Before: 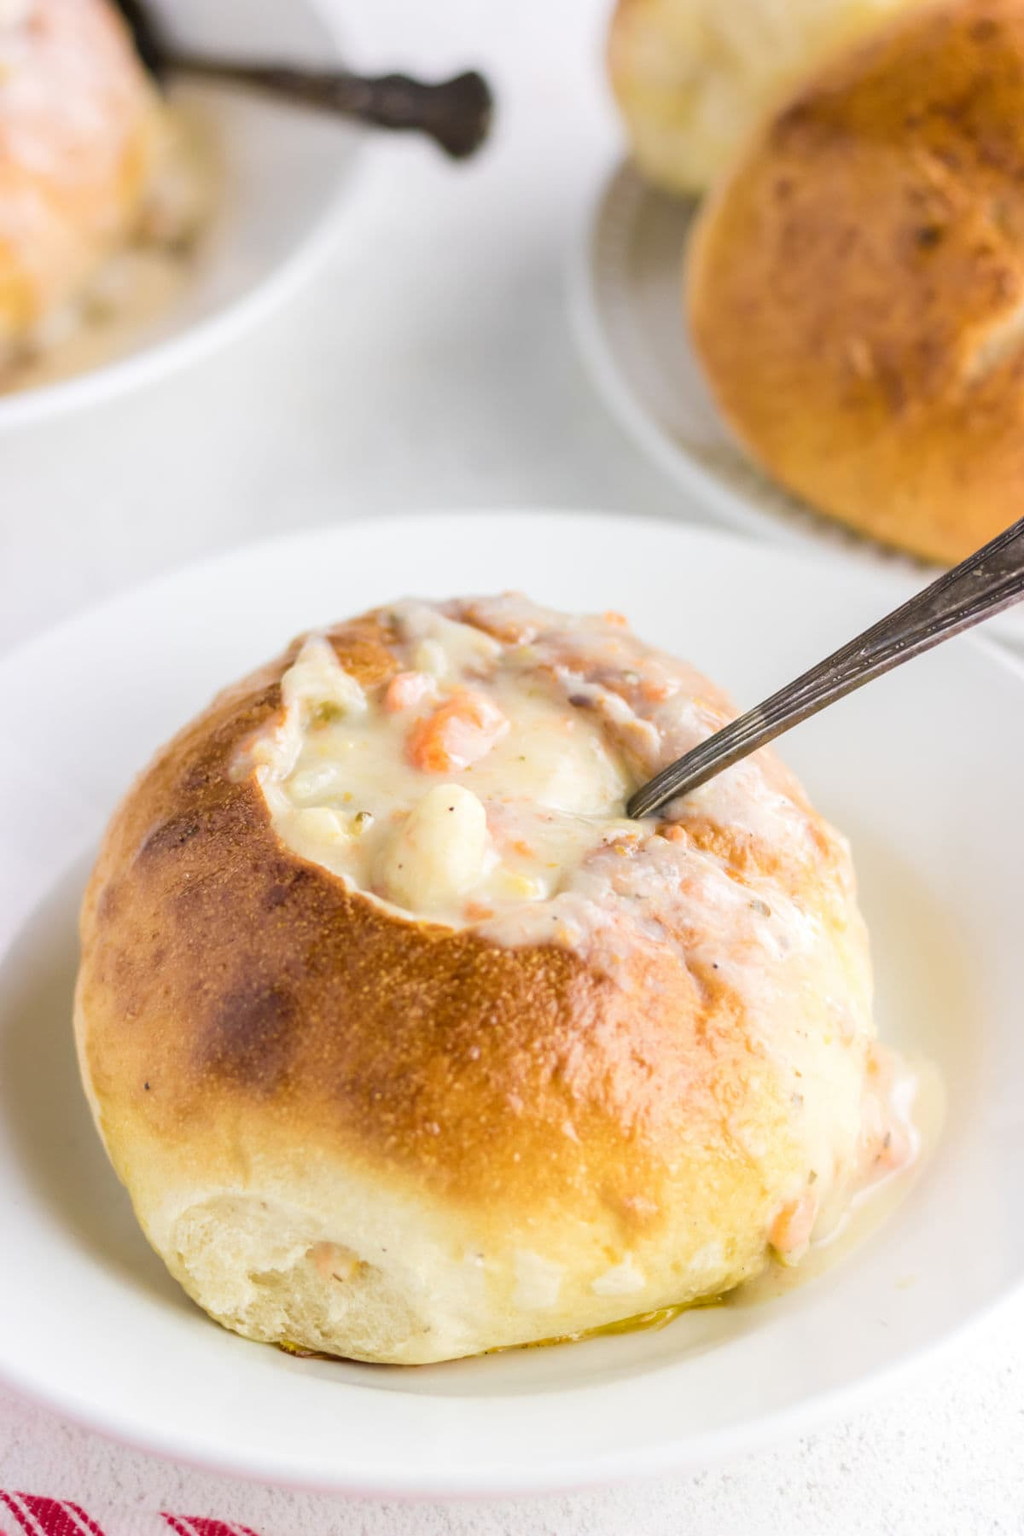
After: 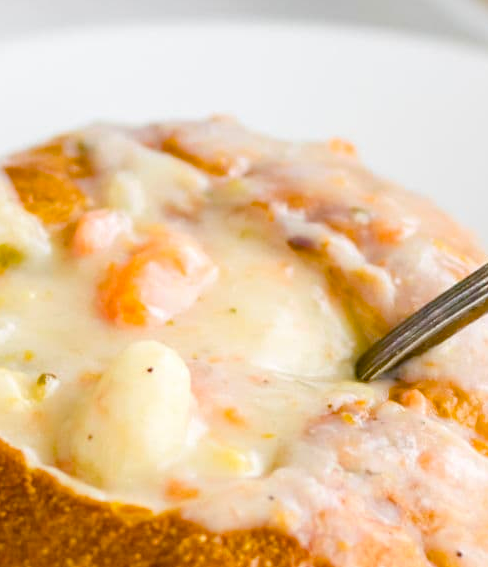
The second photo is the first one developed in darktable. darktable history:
color balance rgb: linear chroma grading › global chroma 15.475%, perceptual saturation grading › global saturation 27.666%, perceptual saturation grading › highlights -24.944%, perceptual saturation grading › mid-tones 25.592%, perceptual saturation grading › shadows 49.756%
crop: left 31.617%, top 32.129%, right 27.68%, bottom 36.331%
color correction: highlights b* -0.019
